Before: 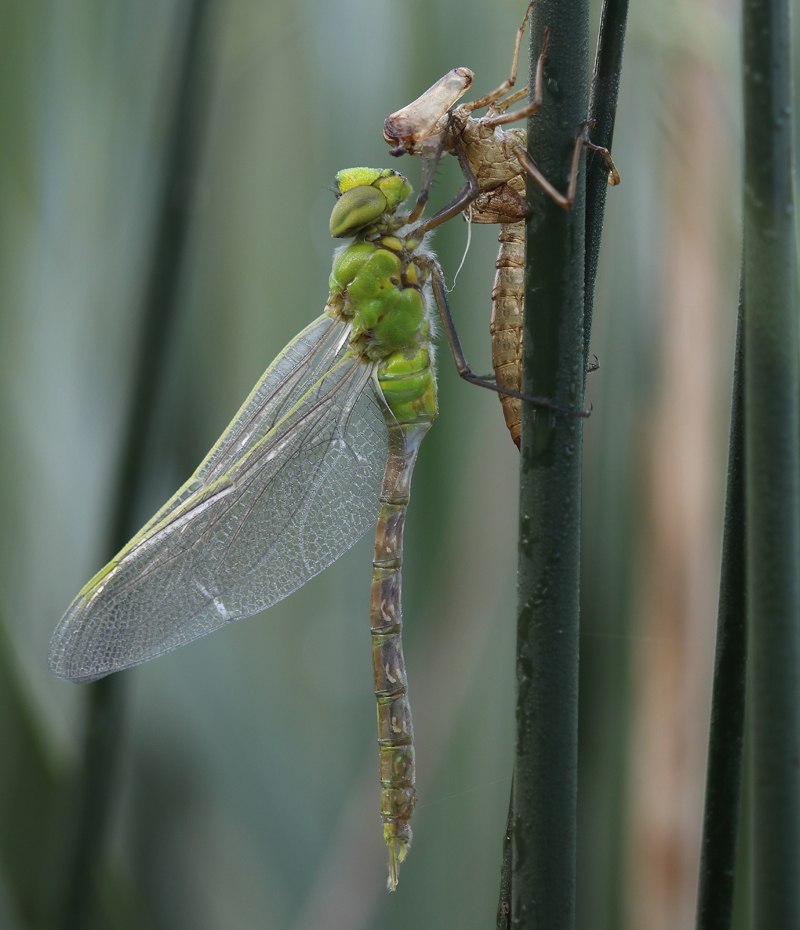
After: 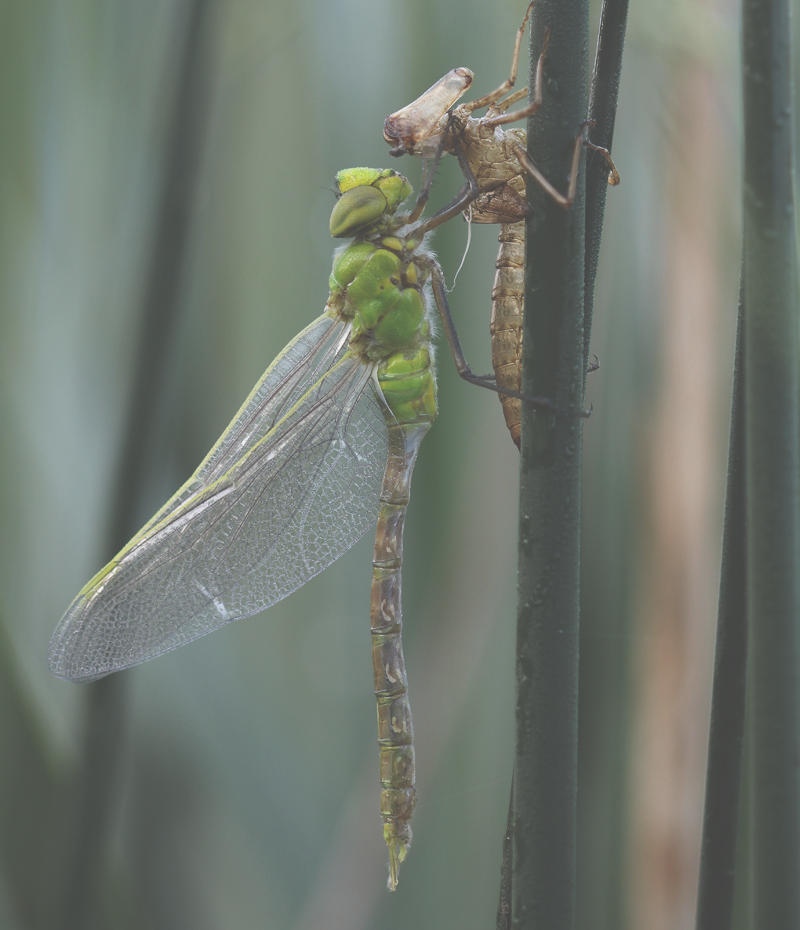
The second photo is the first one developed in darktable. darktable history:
white balance: red 1, blue 1
exposure: black level correction -0.062, exposure -0.05 EV, compensate highlight preservation false
